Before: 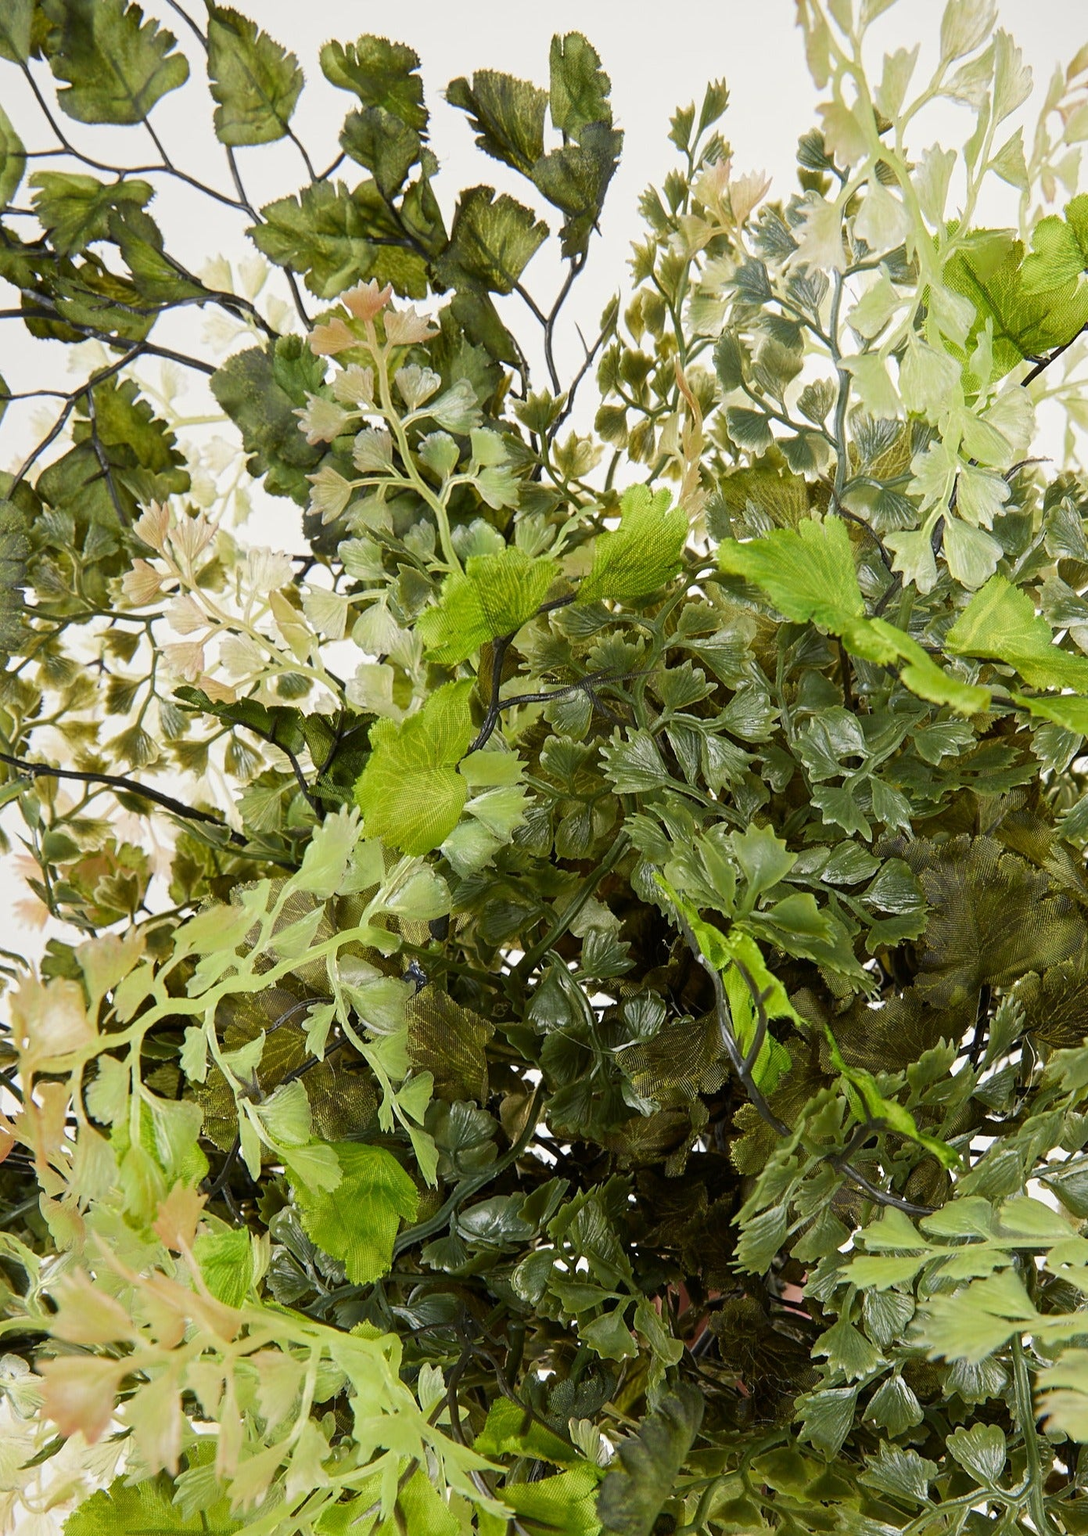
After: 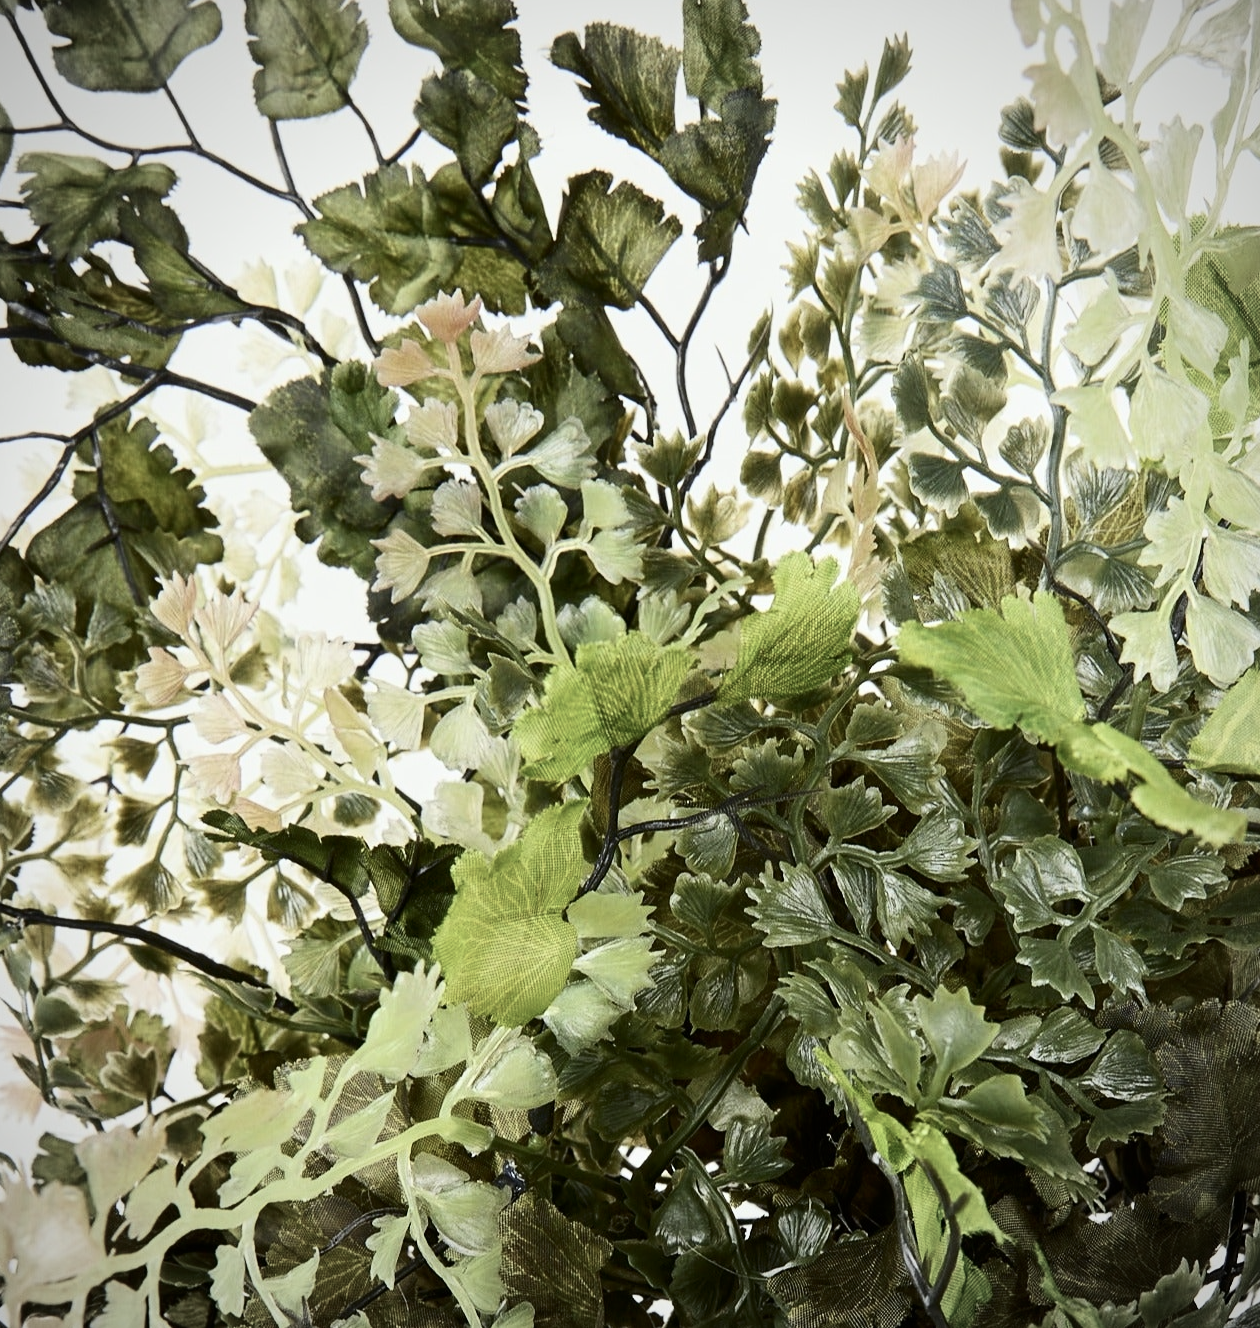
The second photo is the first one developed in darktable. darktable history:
contrast brightness saturation: contrast 0.25, saturation -0.31
white balance: red 0.978, blue 0.999
crop: left 1.509%, top 3.452%, right 7.696%, bottom 28.452%
vignetting: fall-off radius 60.92%
